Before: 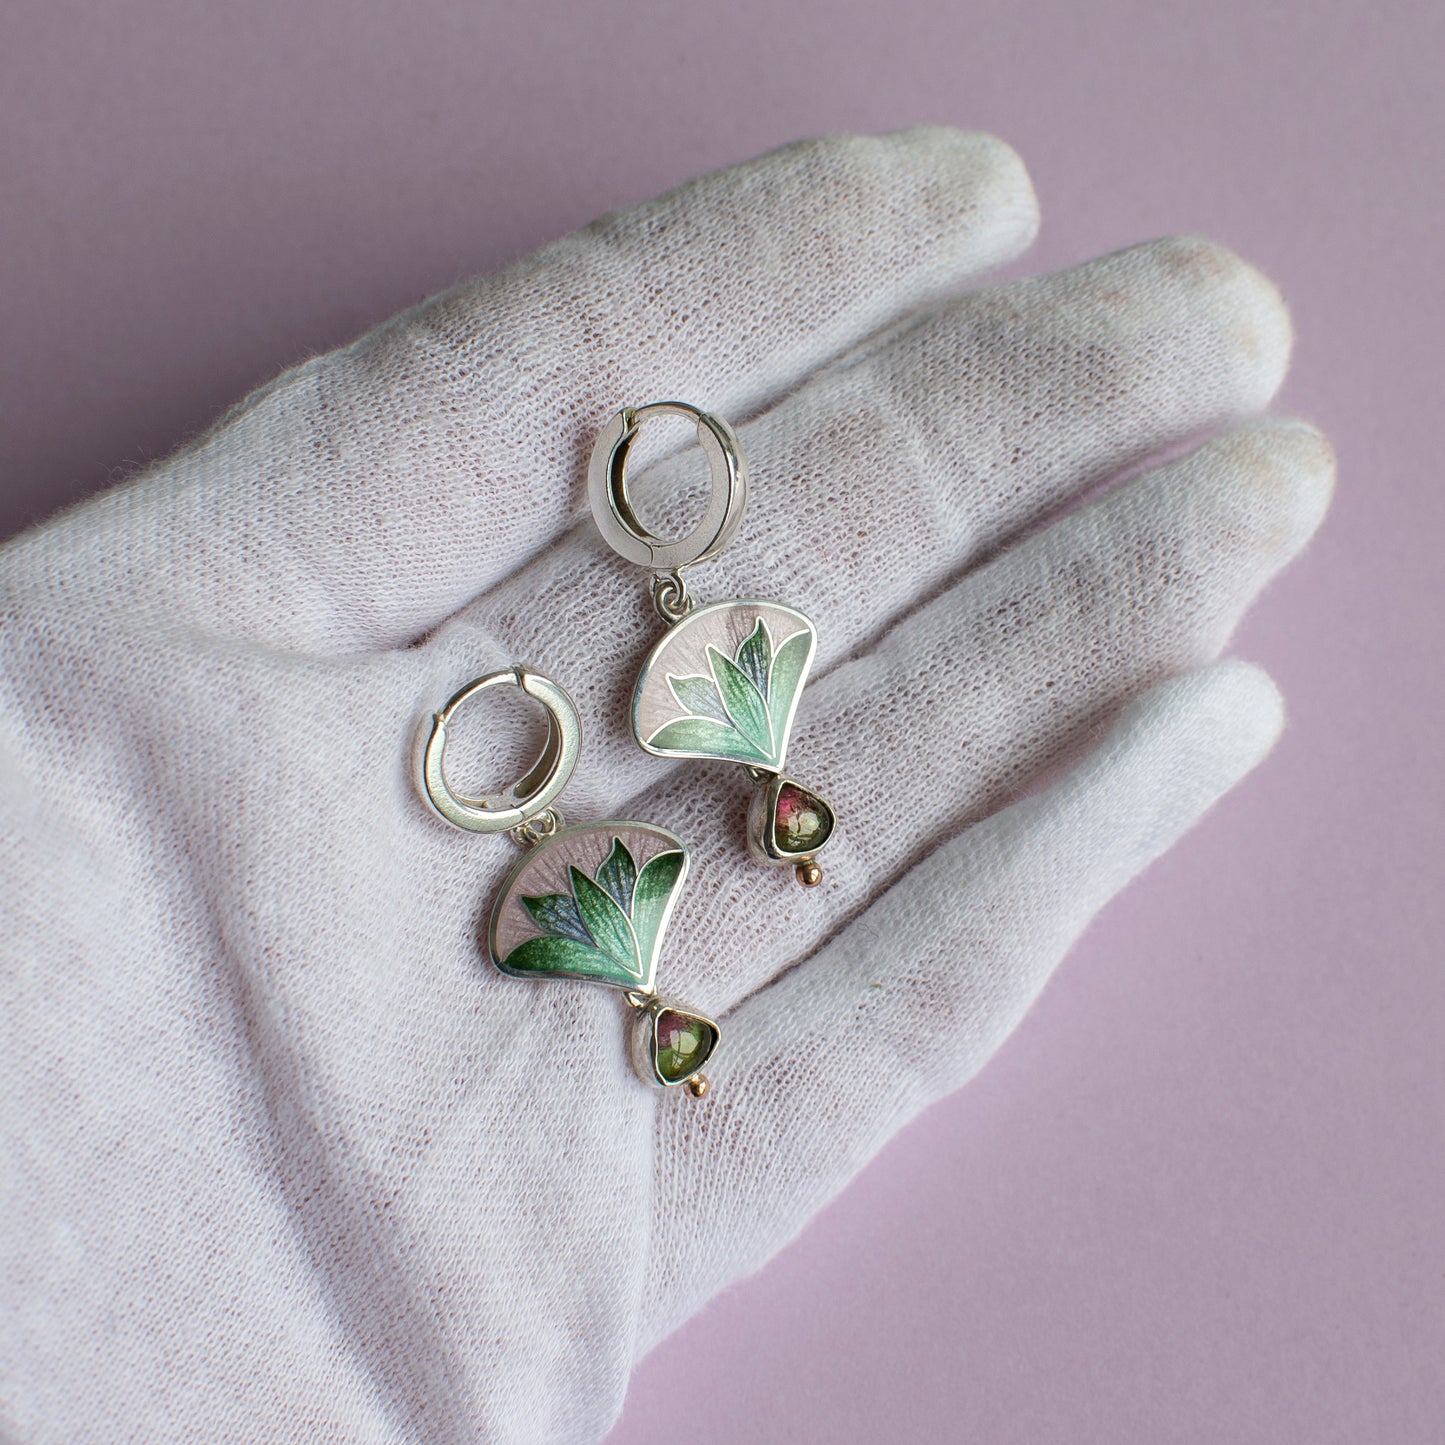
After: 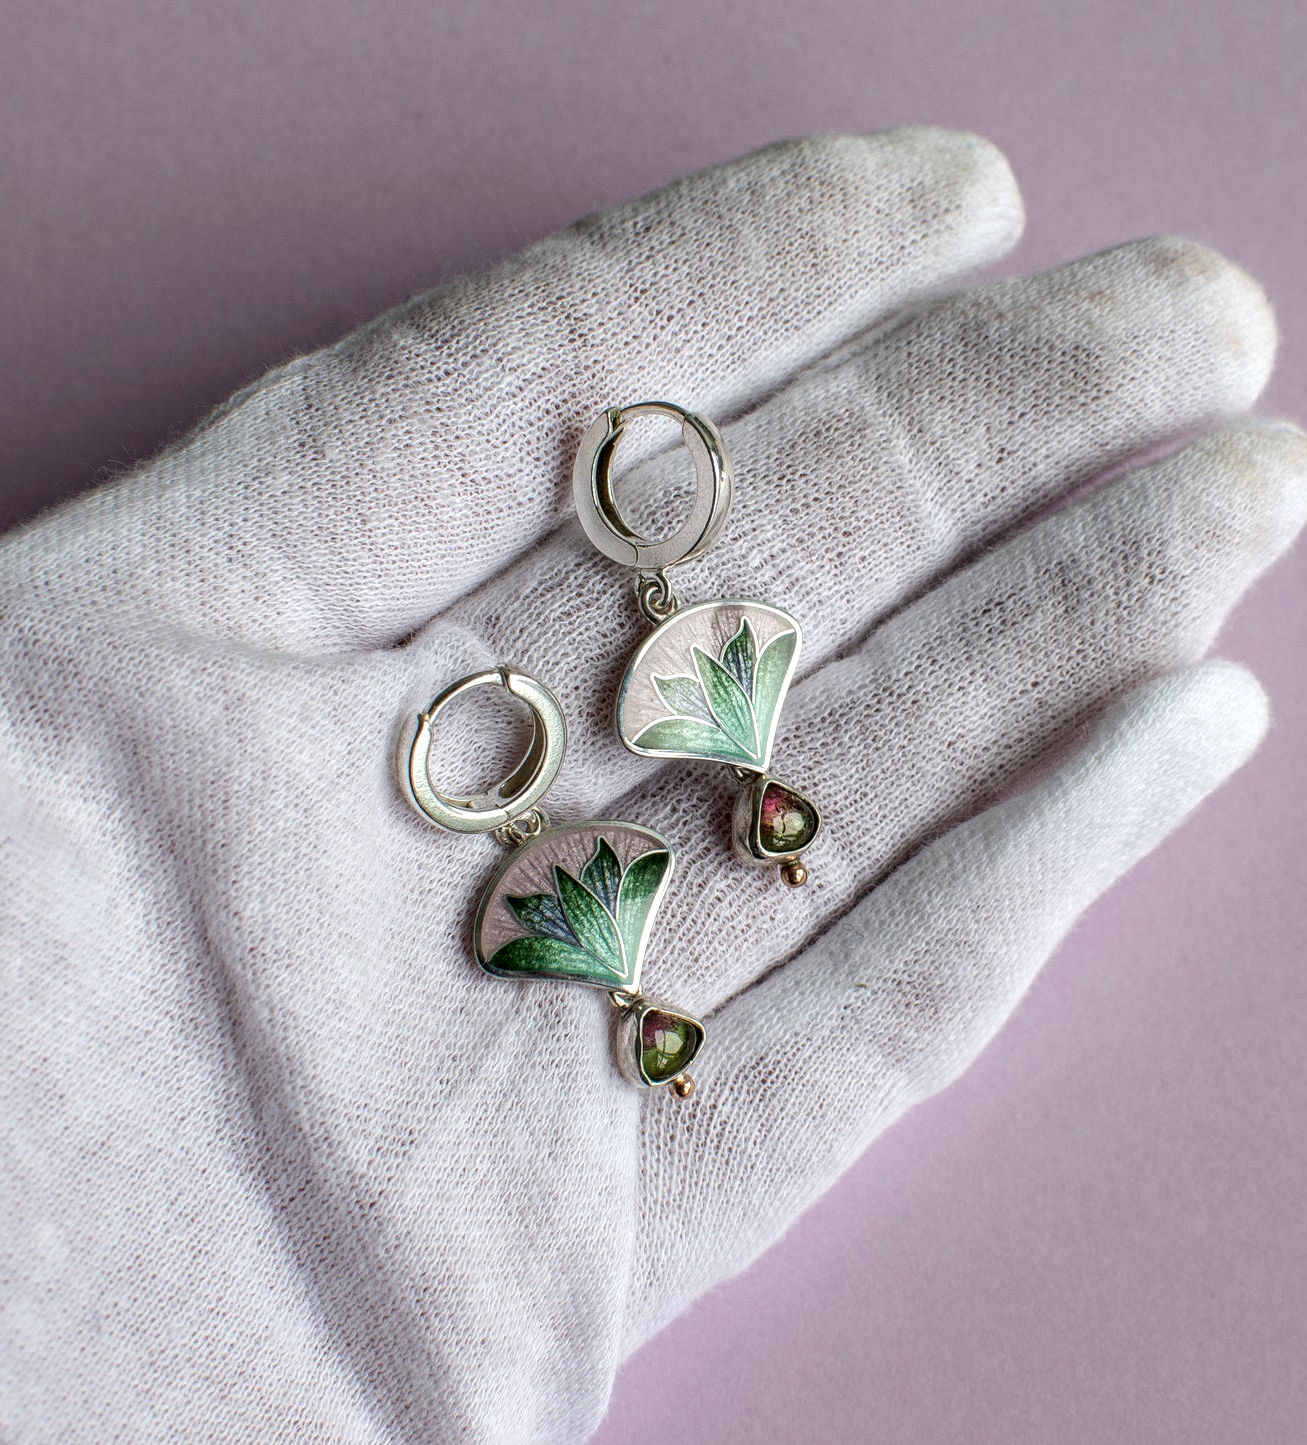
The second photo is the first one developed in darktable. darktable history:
crop and rotate: left 1.056%, right 8.479%
local contrast: detail 150%
